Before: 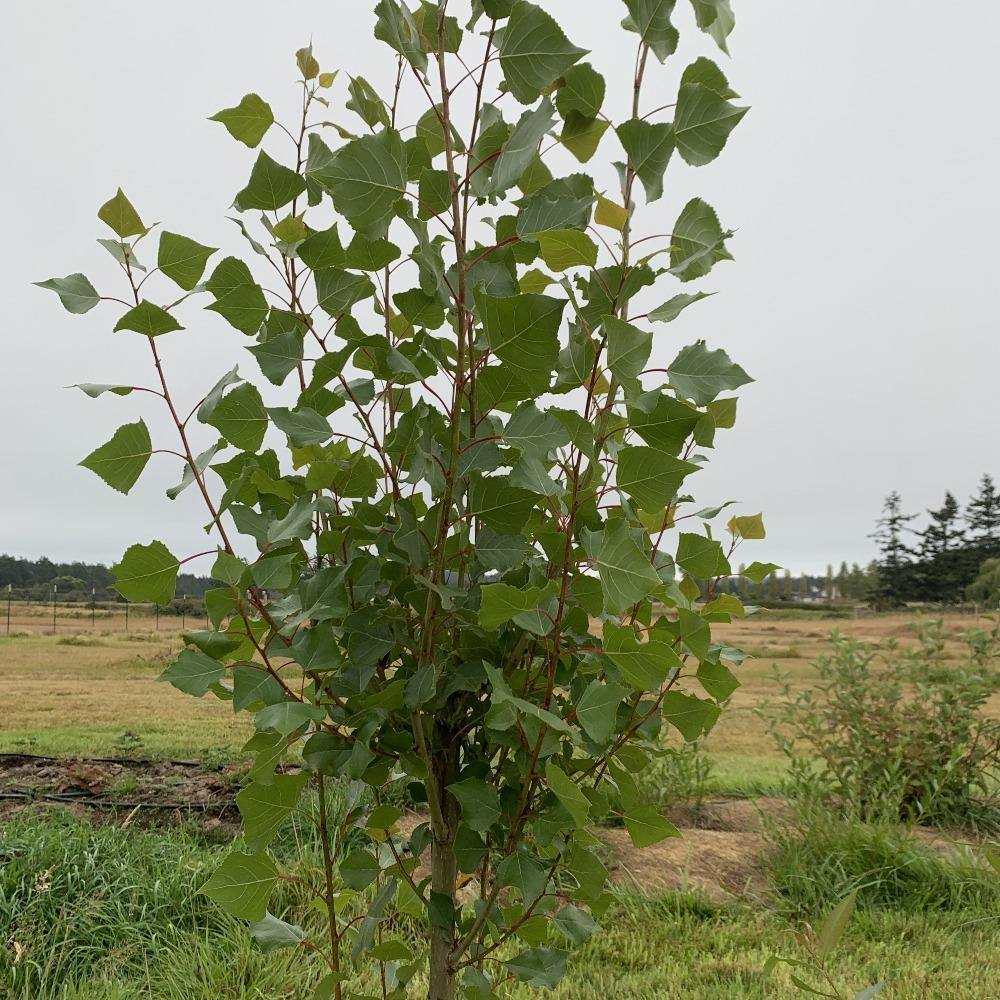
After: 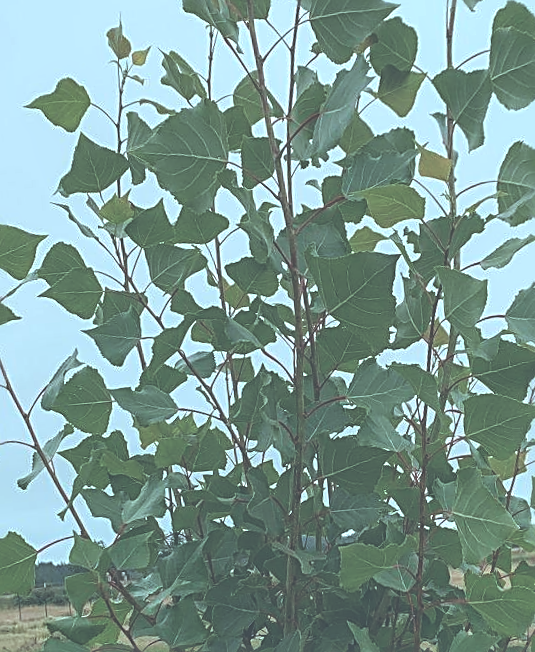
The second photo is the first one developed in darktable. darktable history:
exposure: black level correction -0.087, compensate highlight preservation false
sharpen: radius 2.543, amount 0.636
crop: left 17.835%, top 7.675%, right 32.881%, bottom 32.213%
color correction: highlights a* -11.71, highlights b* -15.58
rotate and perspective: rotation -5.2°, automatic cropping off
local contrast: on, module defaults
